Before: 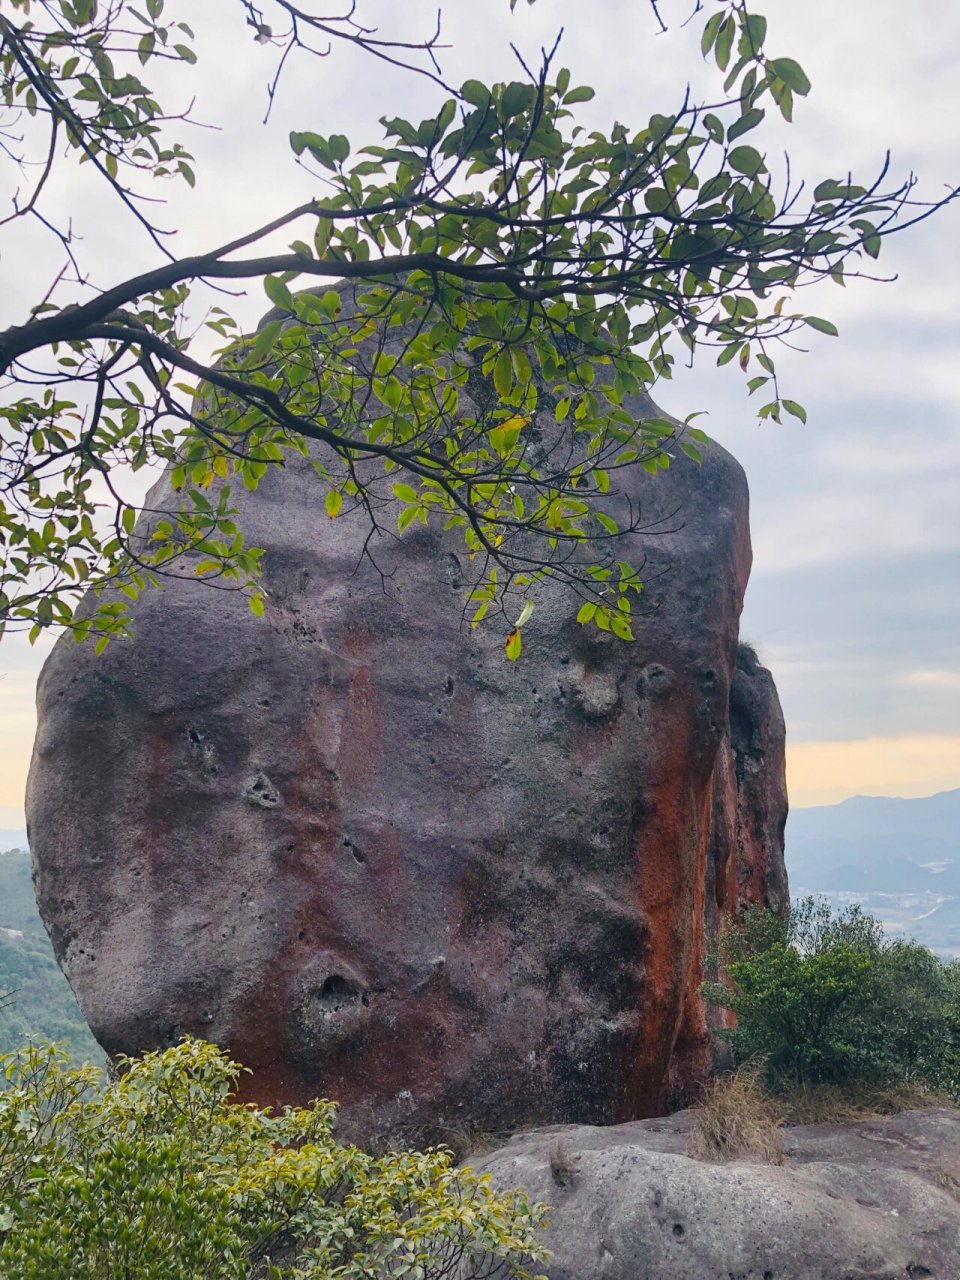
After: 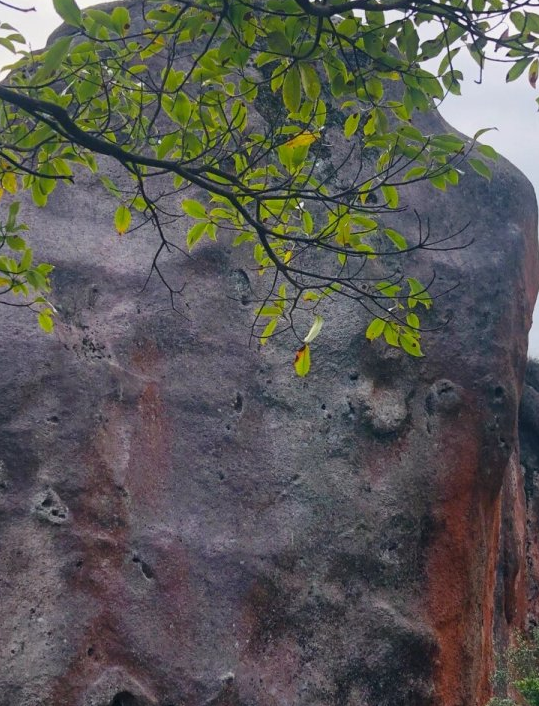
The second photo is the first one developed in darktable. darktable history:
crop and rotate: left 22.045%, top 22.231%, right 21.755%, bottom 22.539%
